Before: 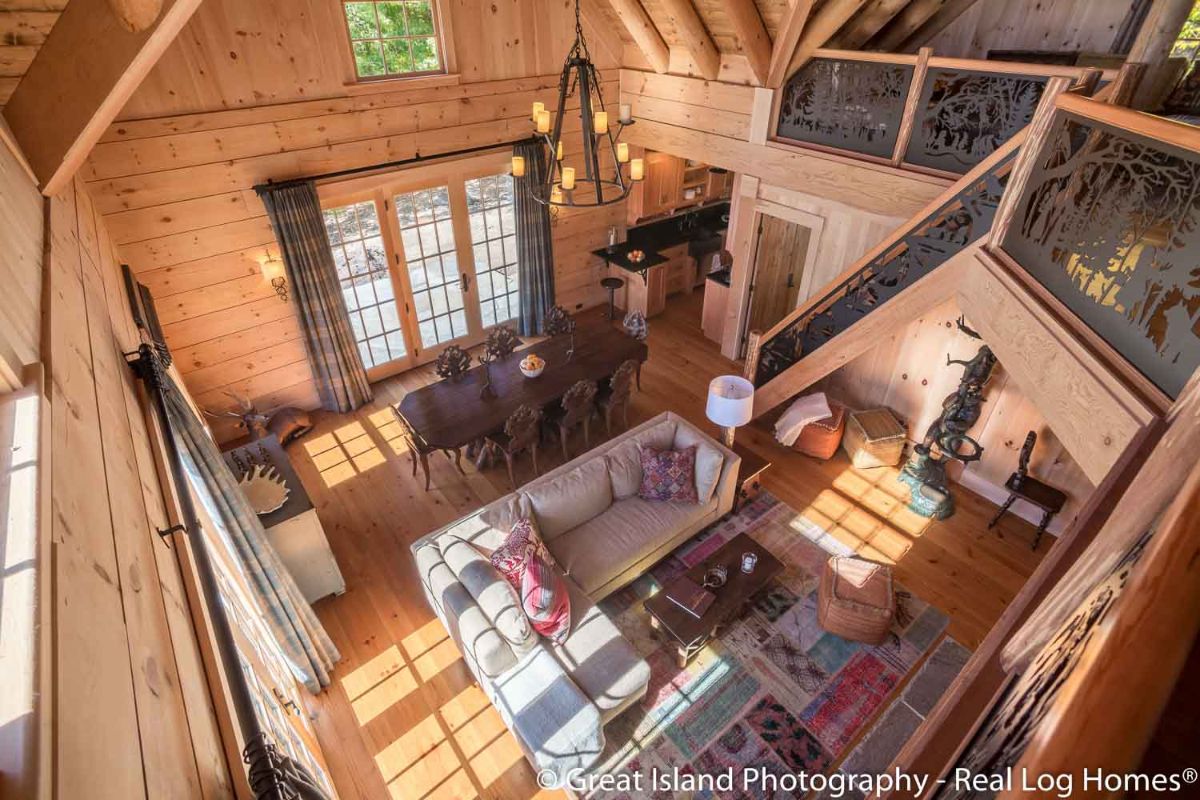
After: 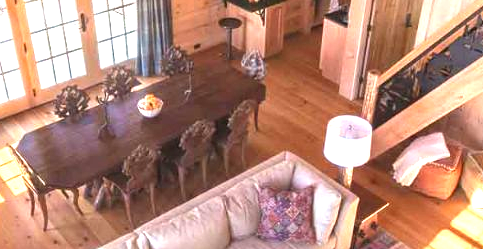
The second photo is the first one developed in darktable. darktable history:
crop: left 31.866%, top 32.532%, right 27.815%, bottom 36.256%
exposure: black level correction 0, exposure 1.448 EV, compensate highlight preservation false
tone equalizer: -8 EV -0.545 EV
